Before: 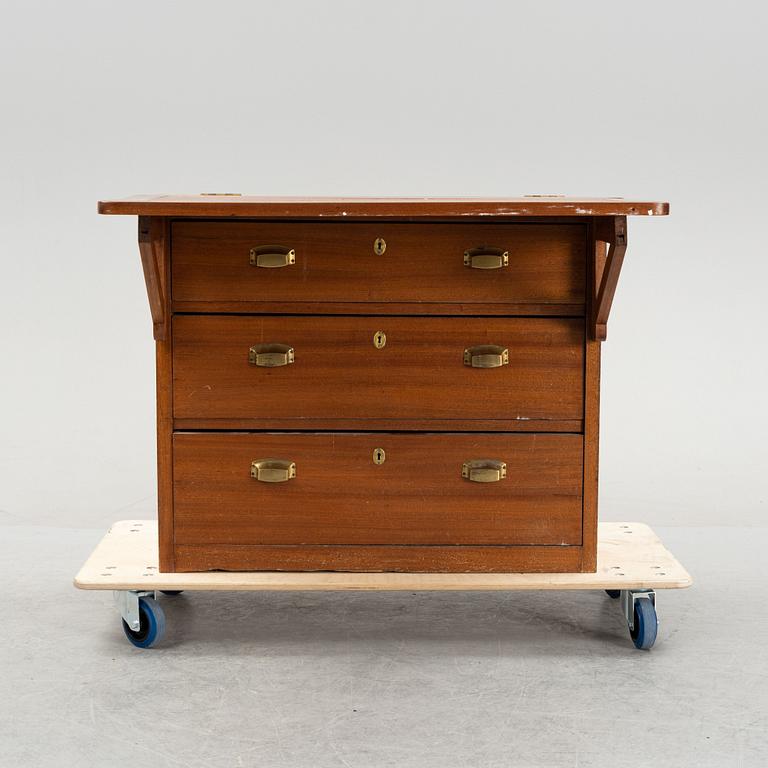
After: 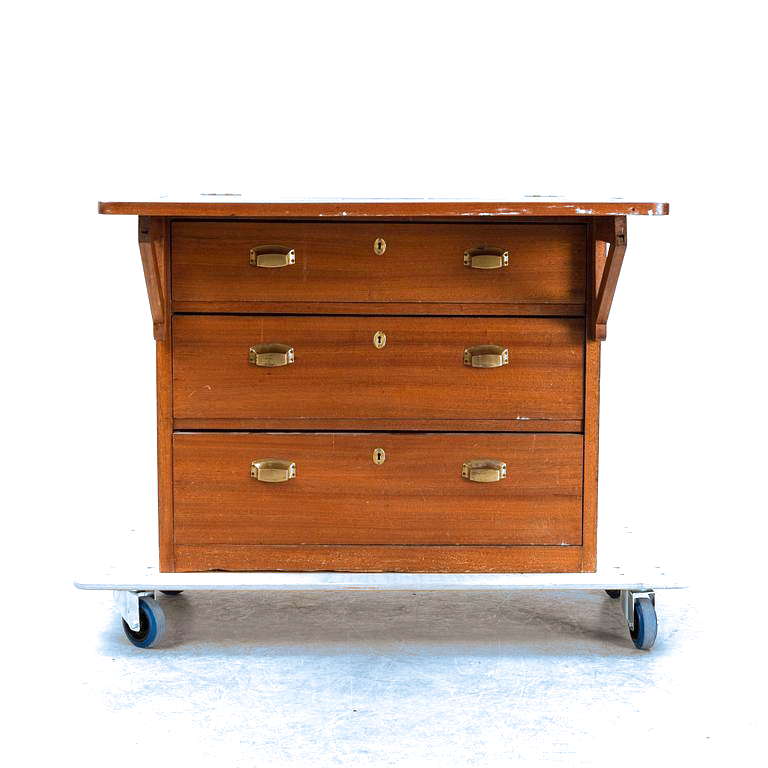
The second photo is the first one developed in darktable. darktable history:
split-toning: shadows › hue 351.18°, shadows › saturation 0.86, highlights › hue 218.82°, highlights › saturation 0.73, balance -19.167
exposure: black level correction 0, exposure 0.9 EV, compensate highlight preservation false
